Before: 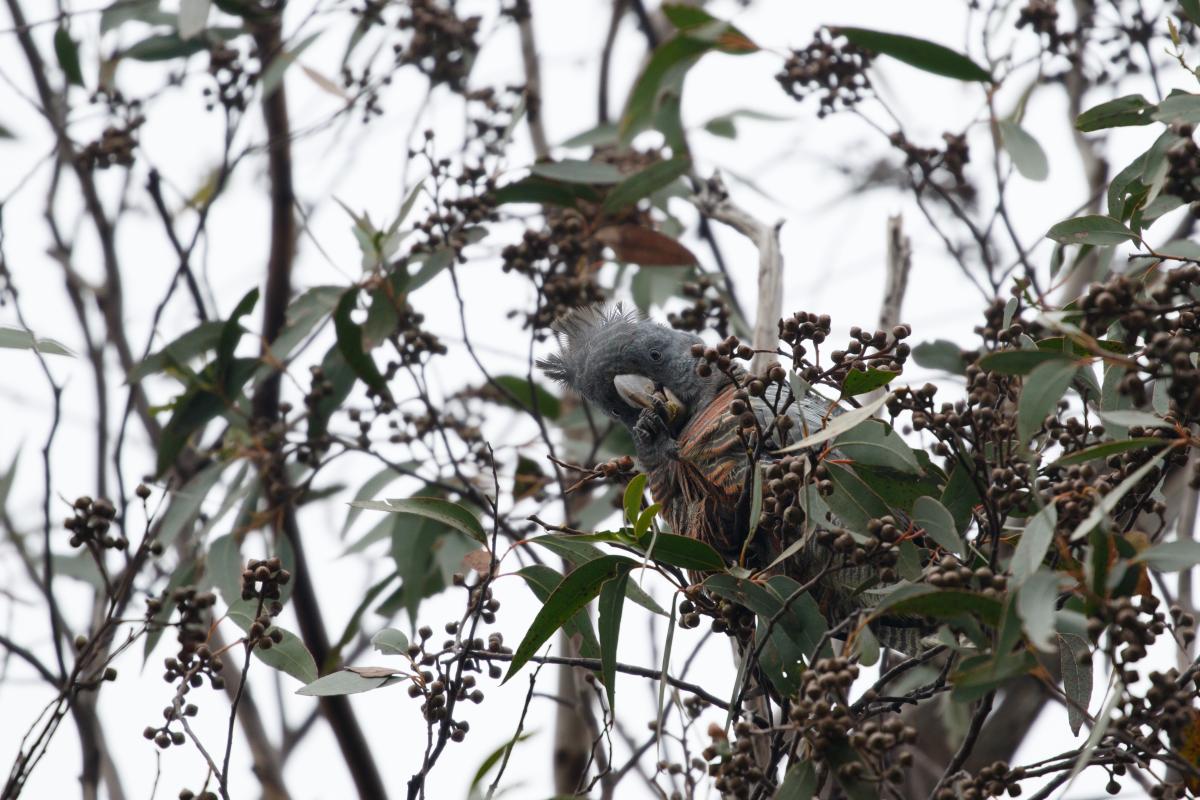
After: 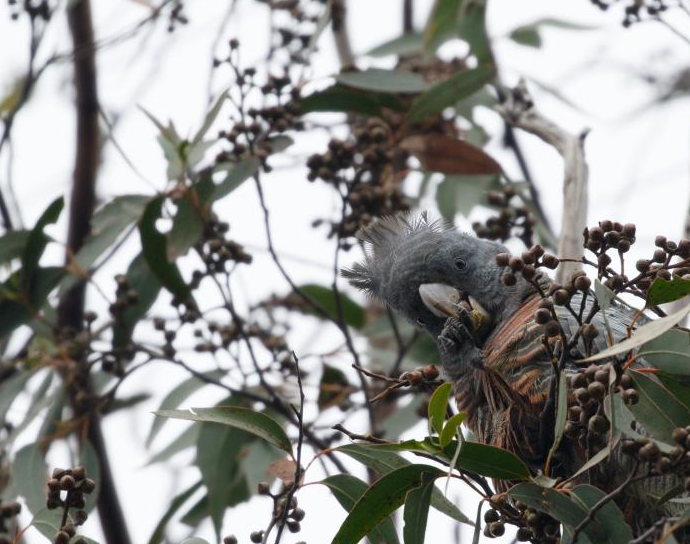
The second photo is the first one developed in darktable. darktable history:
crop: left 16.256%, top 11.413%, right 26.227%, bottom 20.498%
